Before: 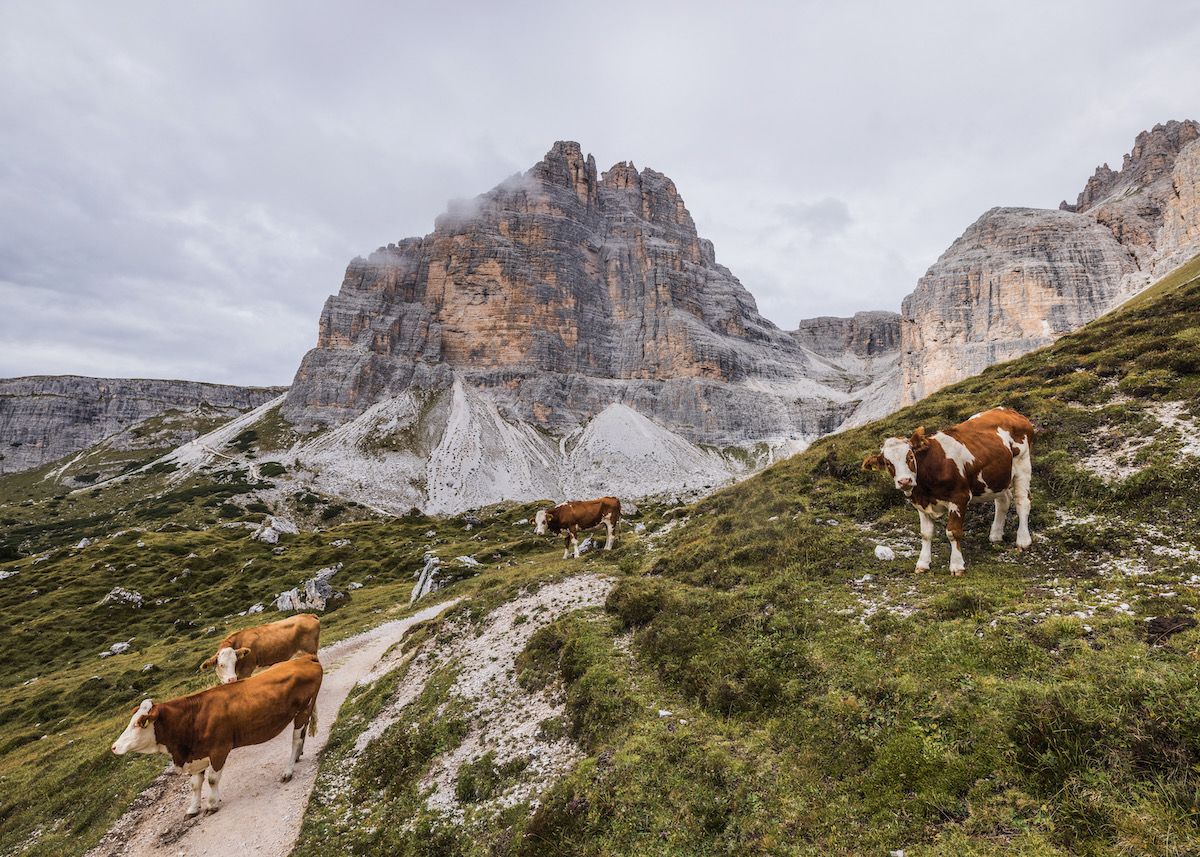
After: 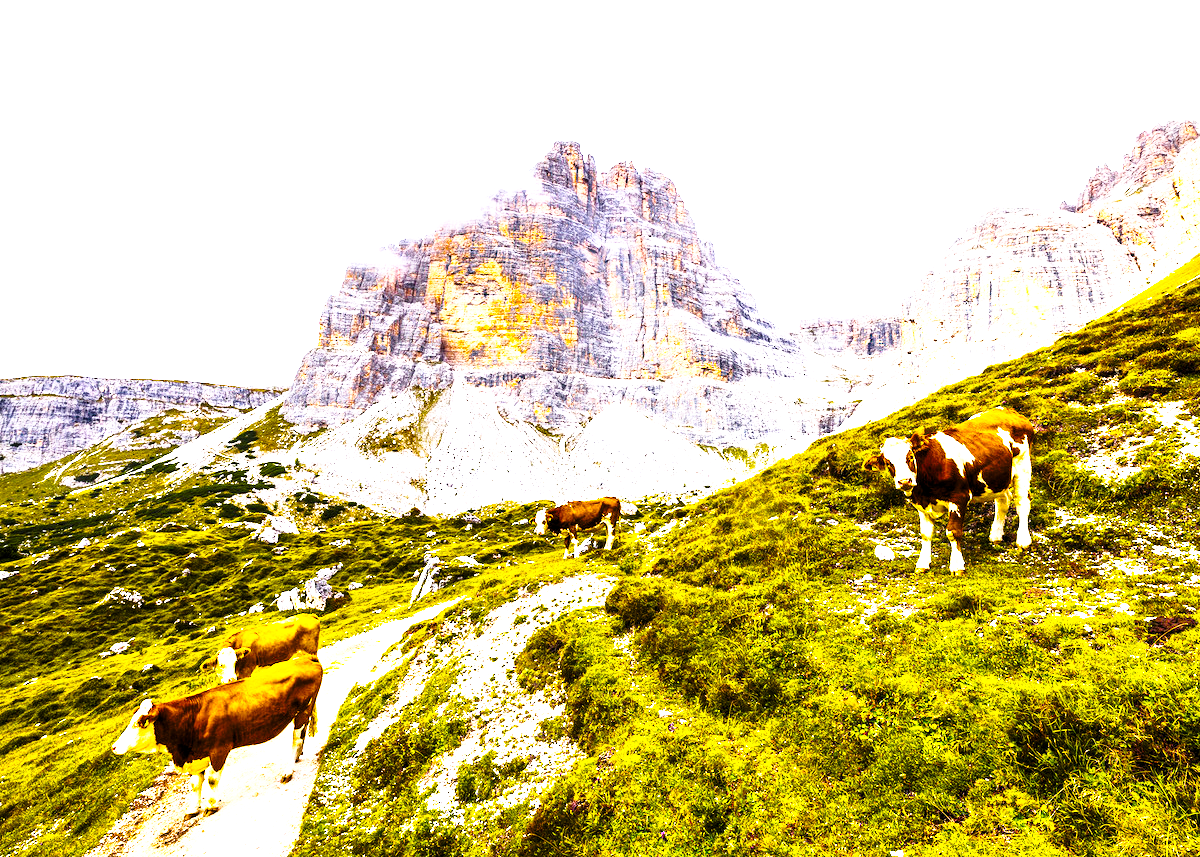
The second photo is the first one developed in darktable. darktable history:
base curve: curves: ch0 [(0, 0) (0.028, 0.03) (0.121, 0.232) (0.46, 0.748) (0.859, 0.968) (1, 1)], preserve colors none
color balance rgb: linear chroma grading › global chroma 20%, perceptual saturation grading › global saturation 65%, perceptual saturation grading › highlights 60%, perceptual saturation grading › mid-tones 50%, perceptual saturation grading › shadows 50%, perceptual brilliance grading › global brilliance 30%, perceptual brilliance grading › highlights 50%, perceptual brilliance grading › mid-tones 50%, perceptual brilliance grading › shadows -22%, global vibrance 20%
